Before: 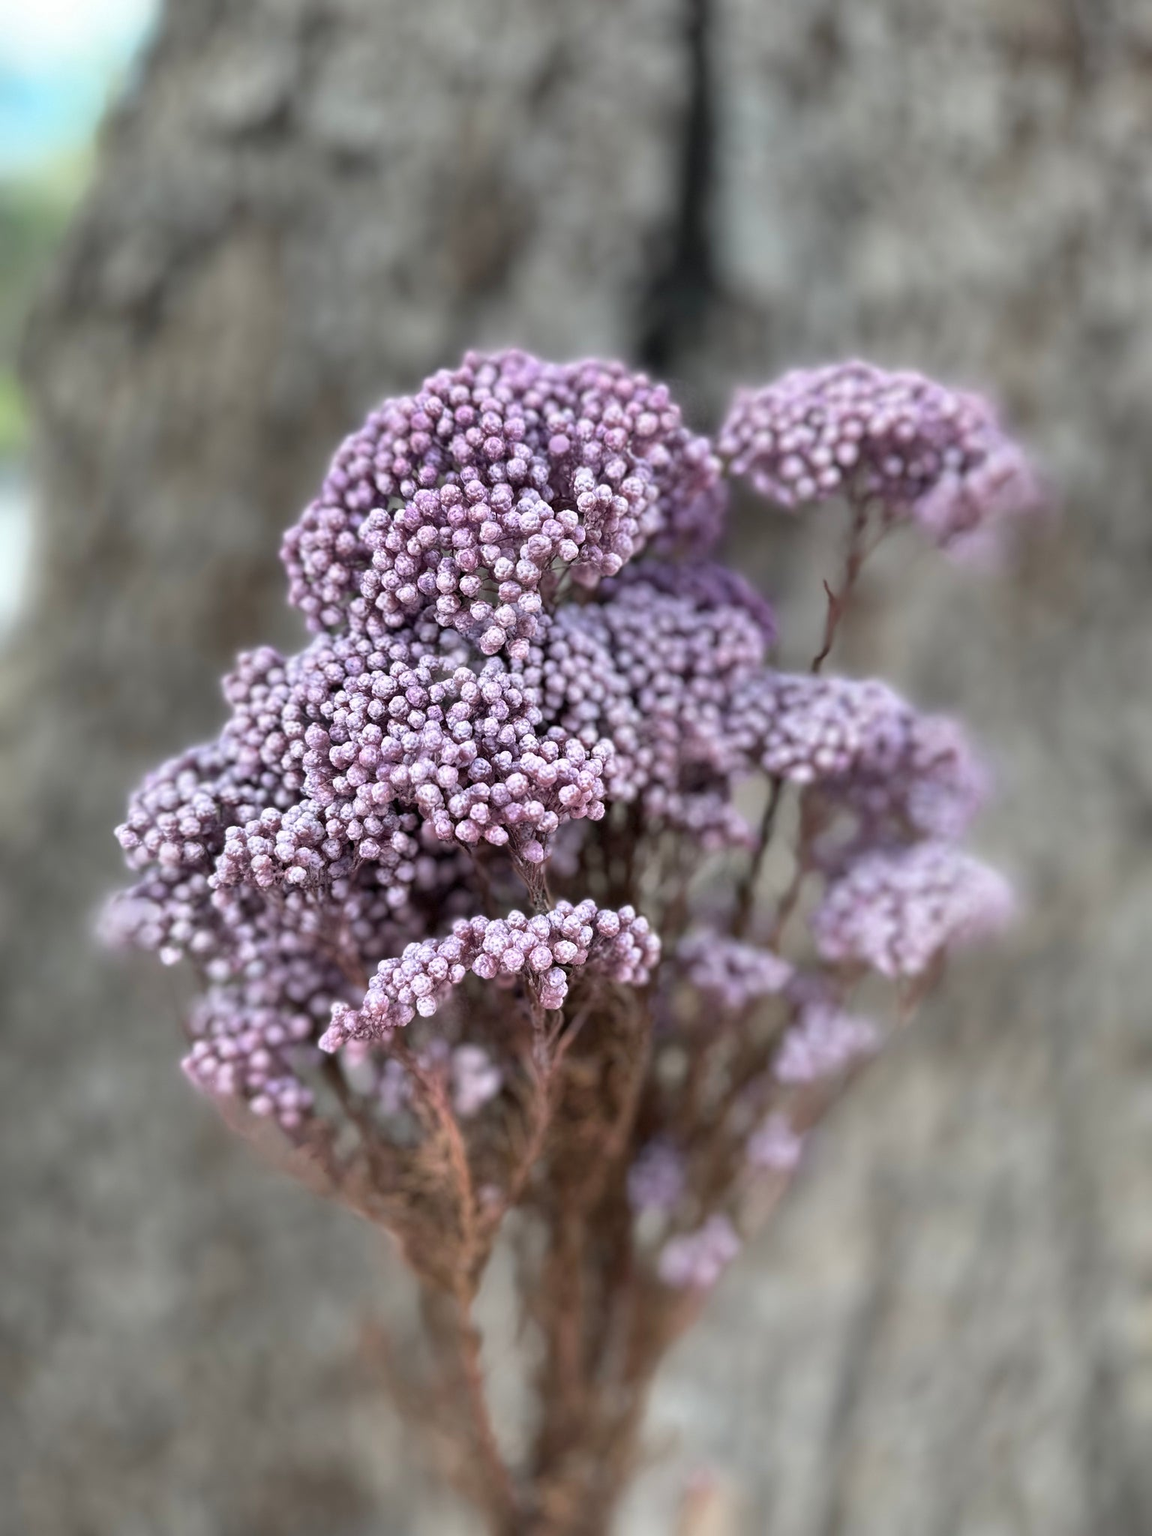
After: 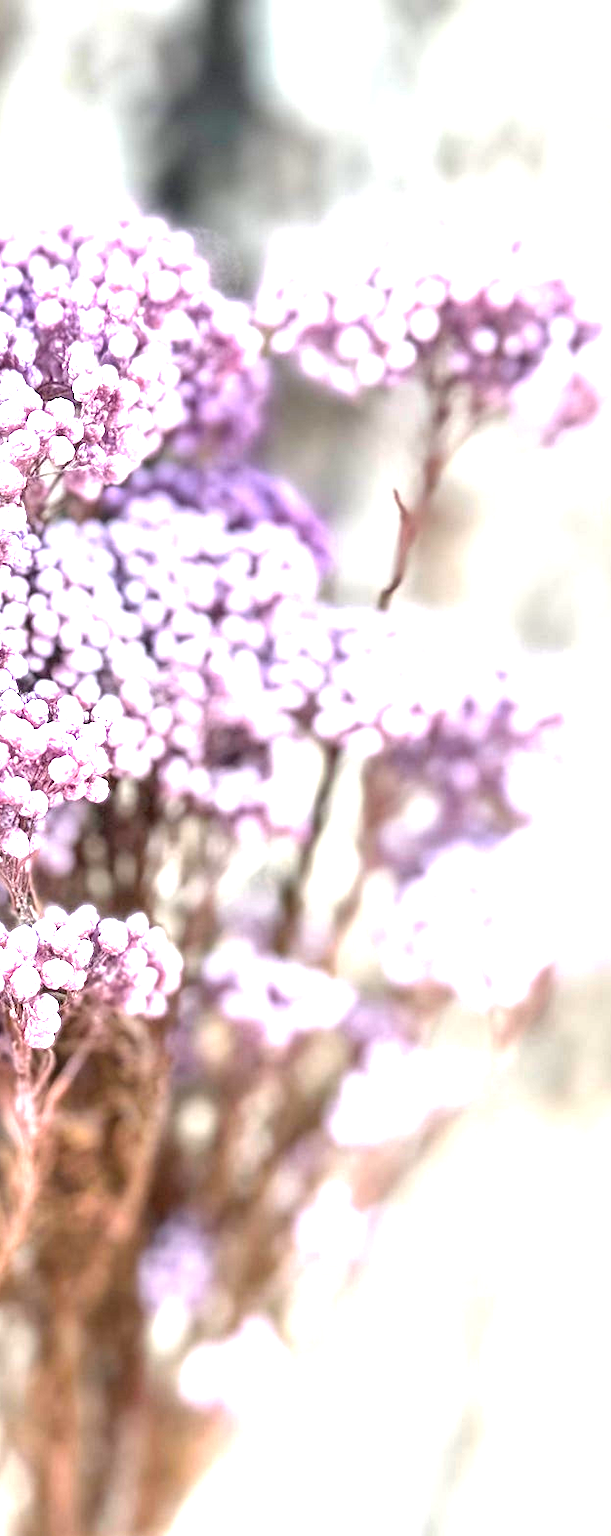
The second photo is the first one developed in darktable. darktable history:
crop: left 45.307%, top 13.283%, right 13.931%, bottom 9.886%
exposure: black level correction 0, exposure 1.524 EV, compensate highlight preservation false
local contrast: on, module defaults
color balance rgb: perceptual saturation grading › global saturation 19.39%, perceptual brilliance grading › global brilliance 18.048%
